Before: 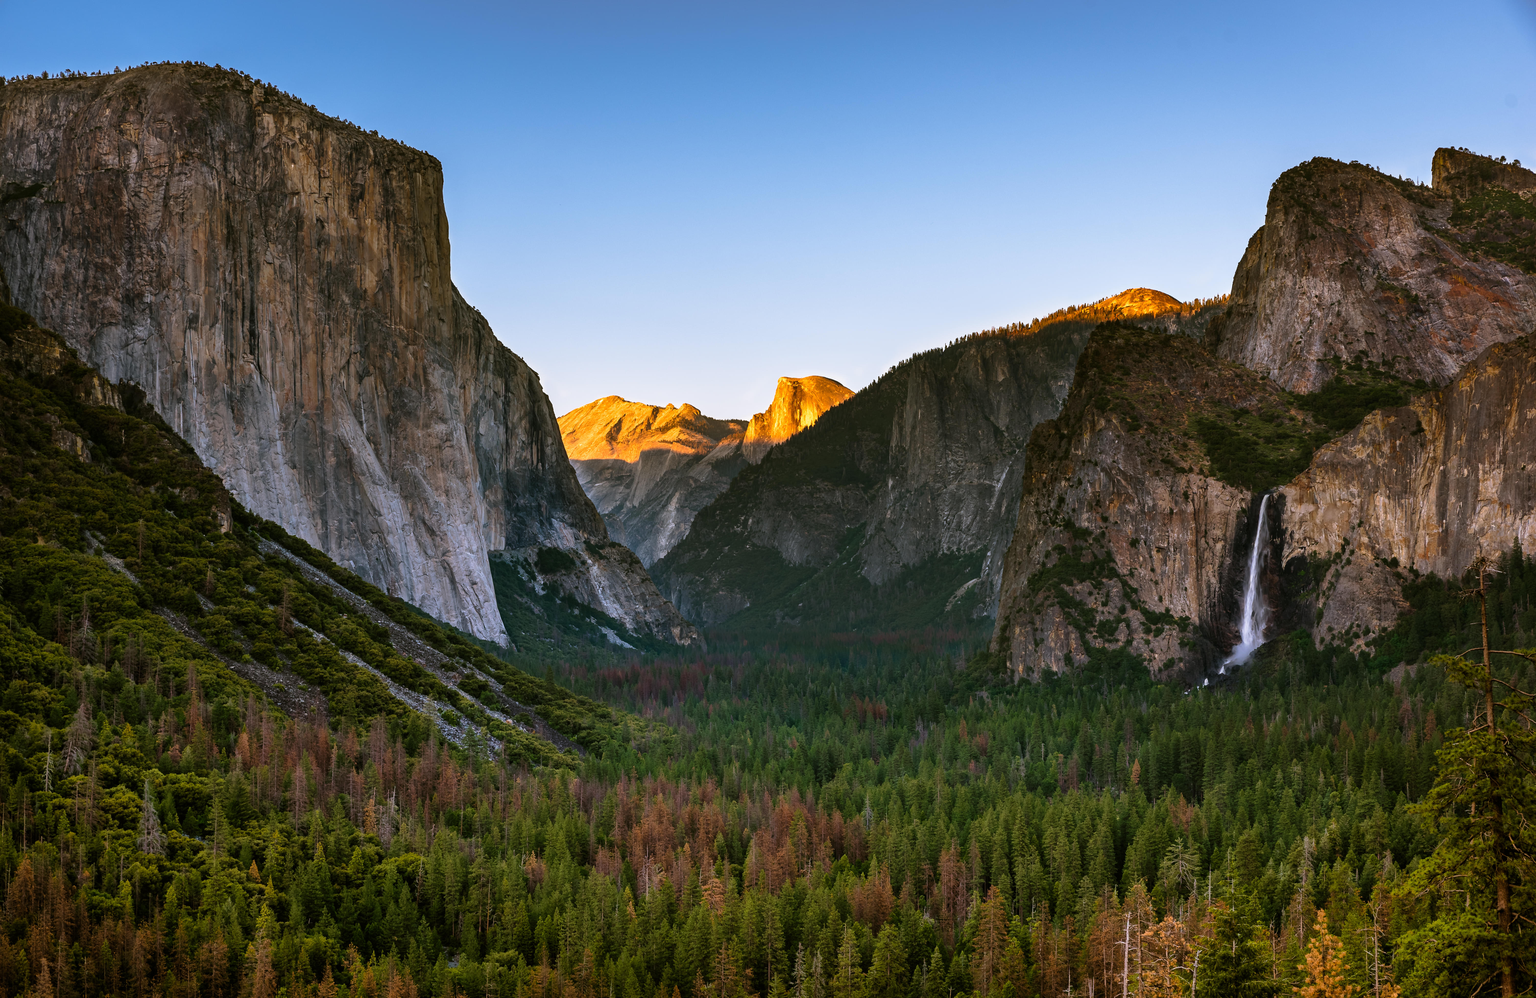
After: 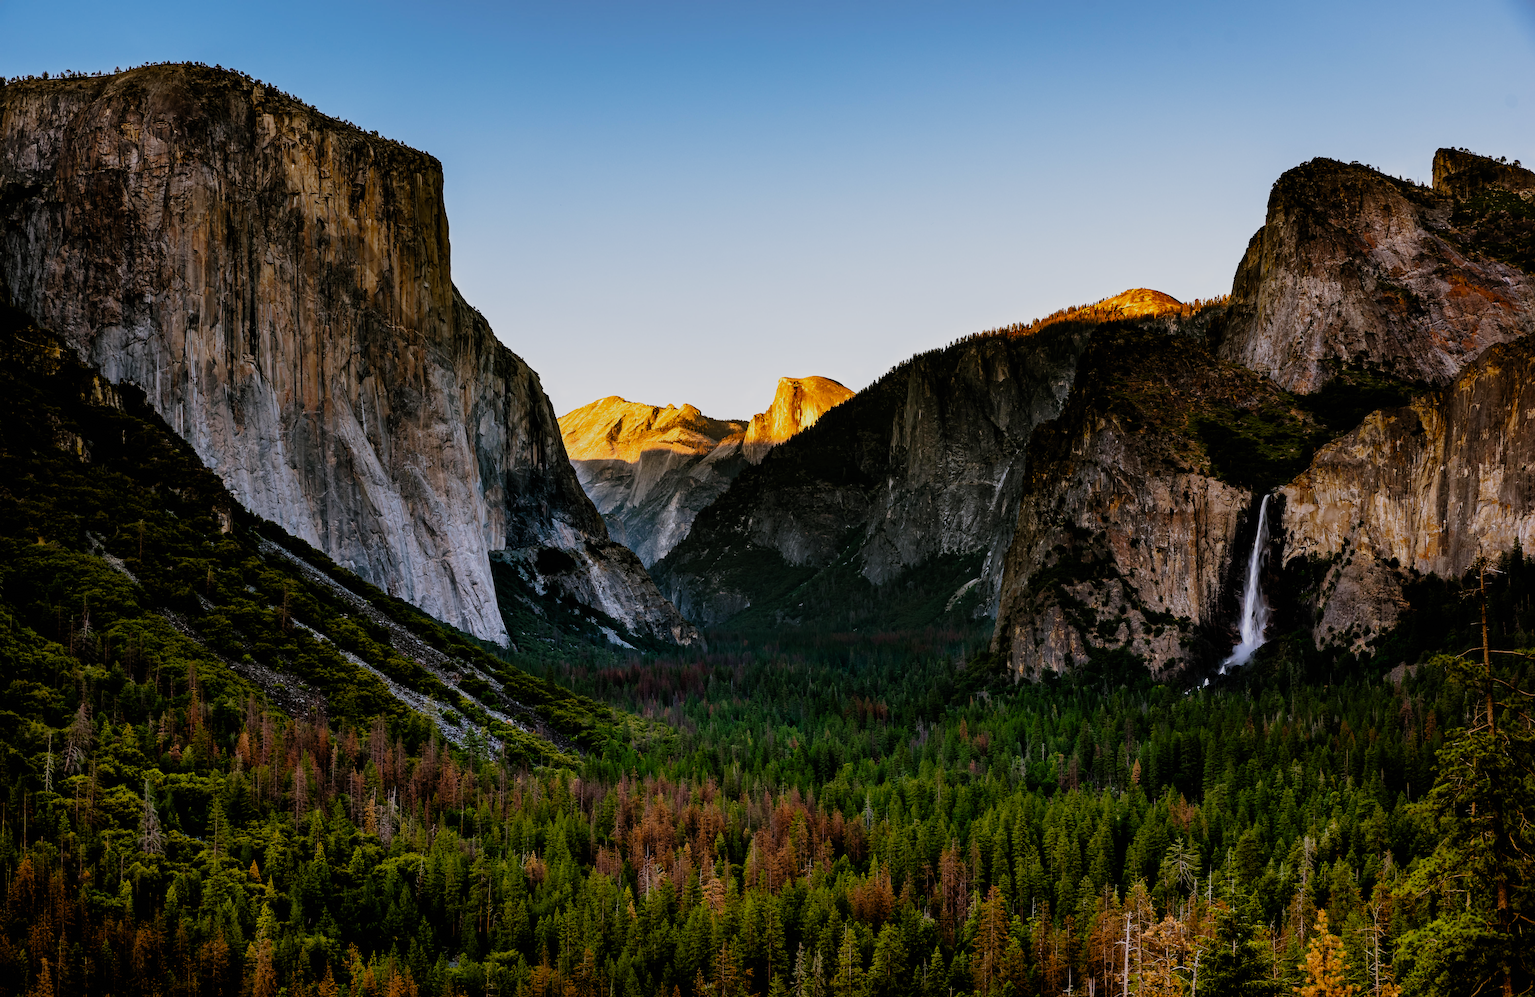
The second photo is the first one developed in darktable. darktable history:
filmic rgb: black relative exposure -5.01 EV, white relative exposure 3.97 EV, threshold 5.96 EV, hardness 2.89, contrast 1.185, add noise in highlights 0.001, preserve chrominance no, color science v3 (2019), use custom middle-gray values true, contrast in highlights soft, enable highlight reconstruction true
